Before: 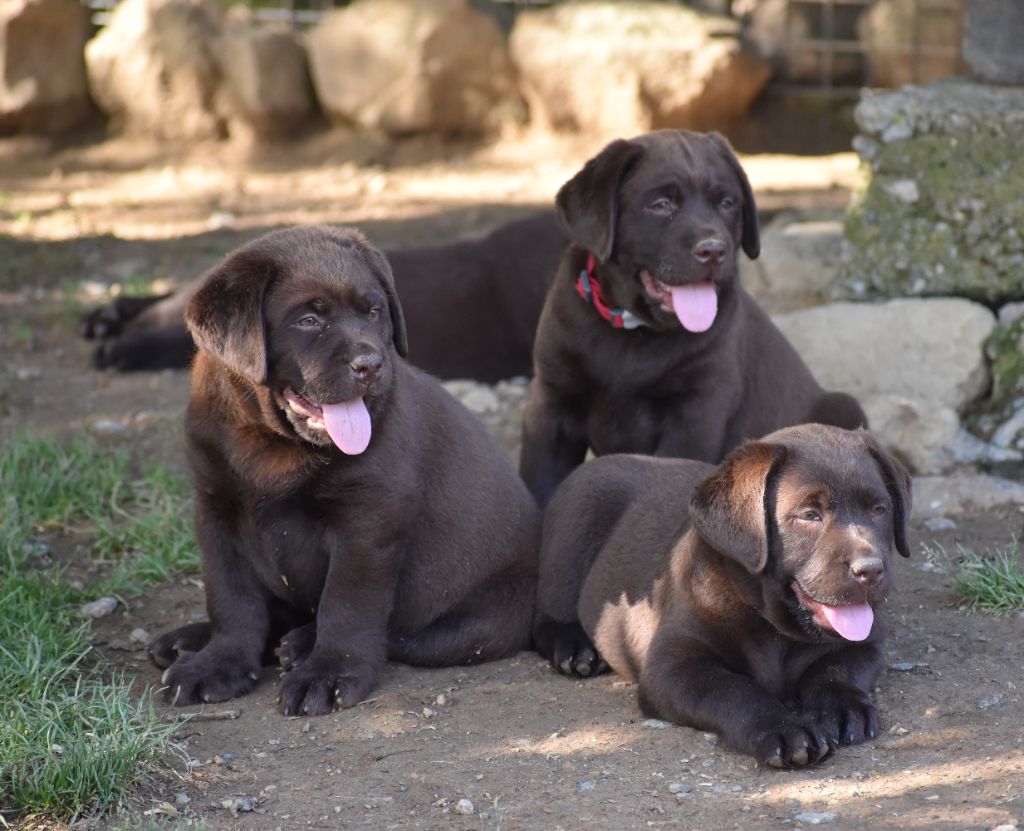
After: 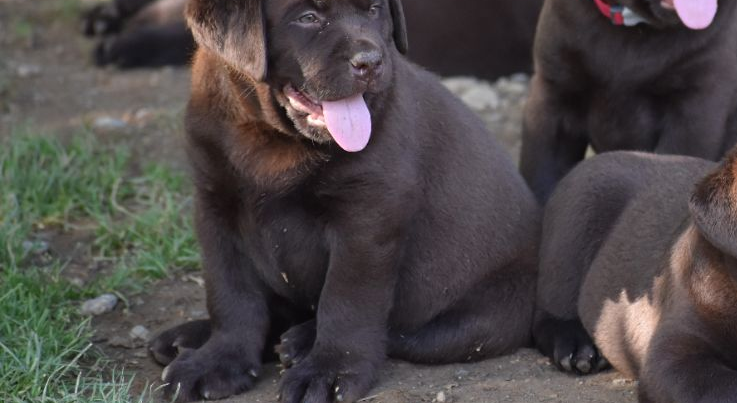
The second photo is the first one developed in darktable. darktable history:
crop: top 36.498%, right 27.964%, bottom 14.995%
sharpen: radius 5.325, amount 0.312, threshold 26.433
